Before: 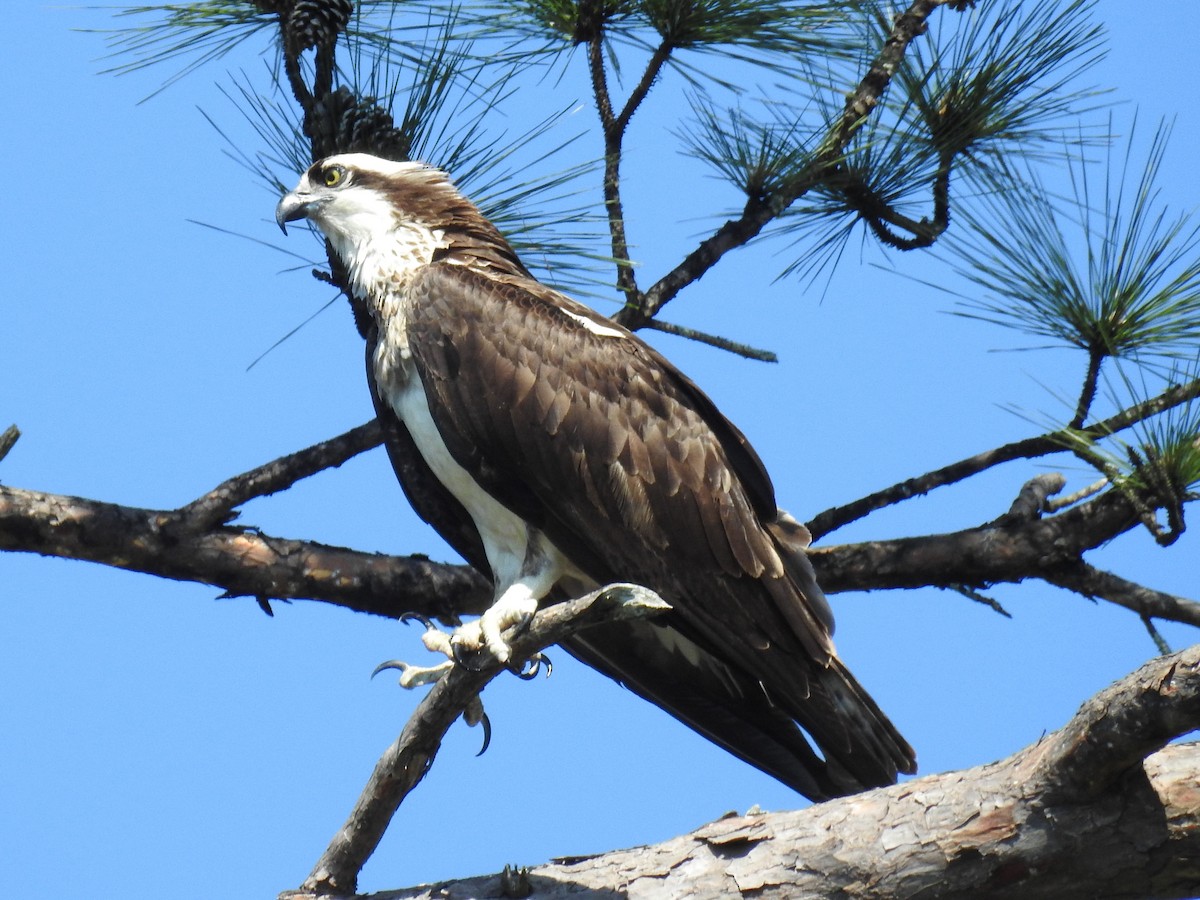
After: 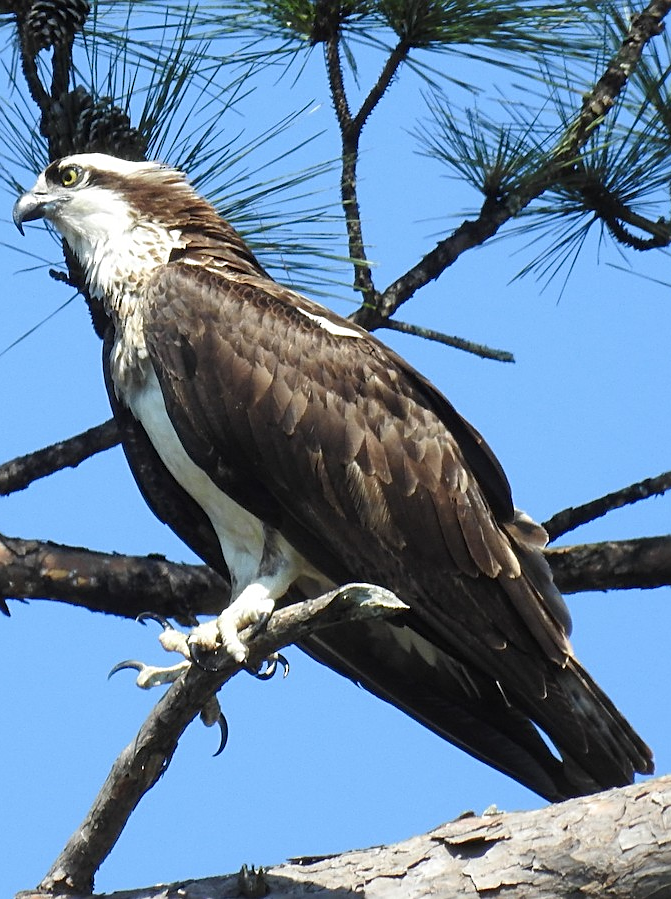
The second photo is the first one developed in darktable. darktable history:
crop: left 21.99%, right 22.088%, bottom 0.008%
sharpen: on, module defaults
